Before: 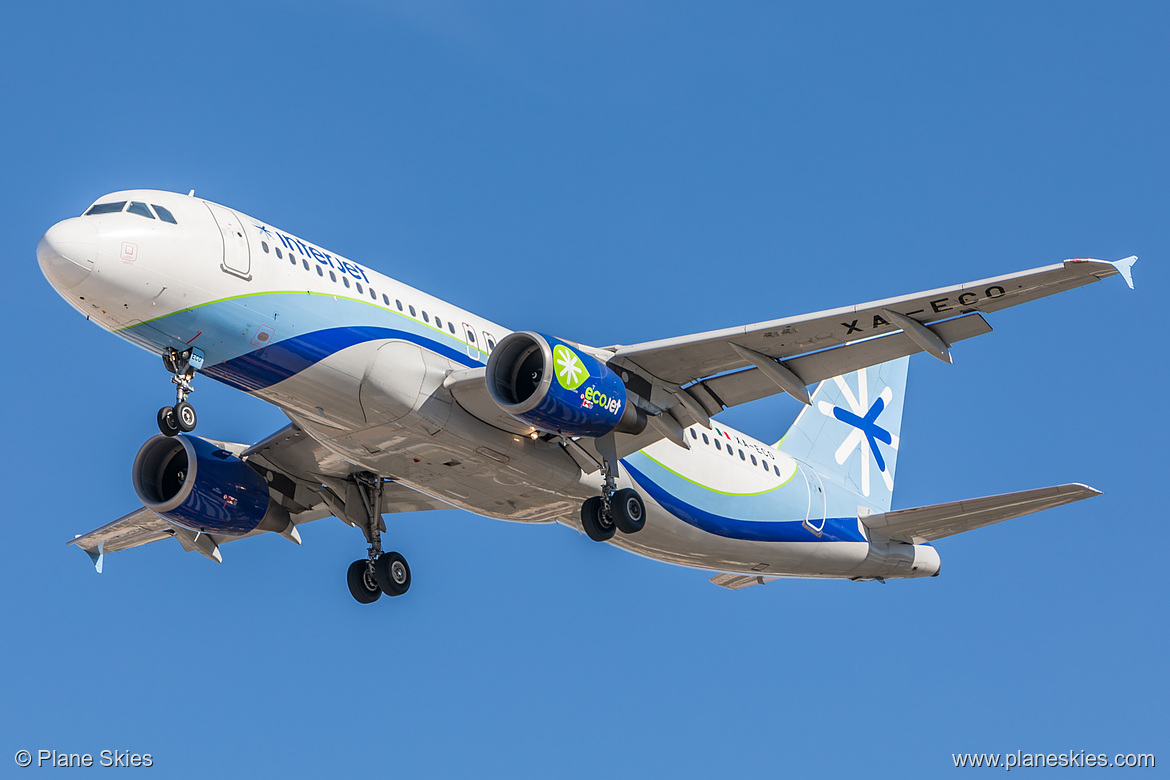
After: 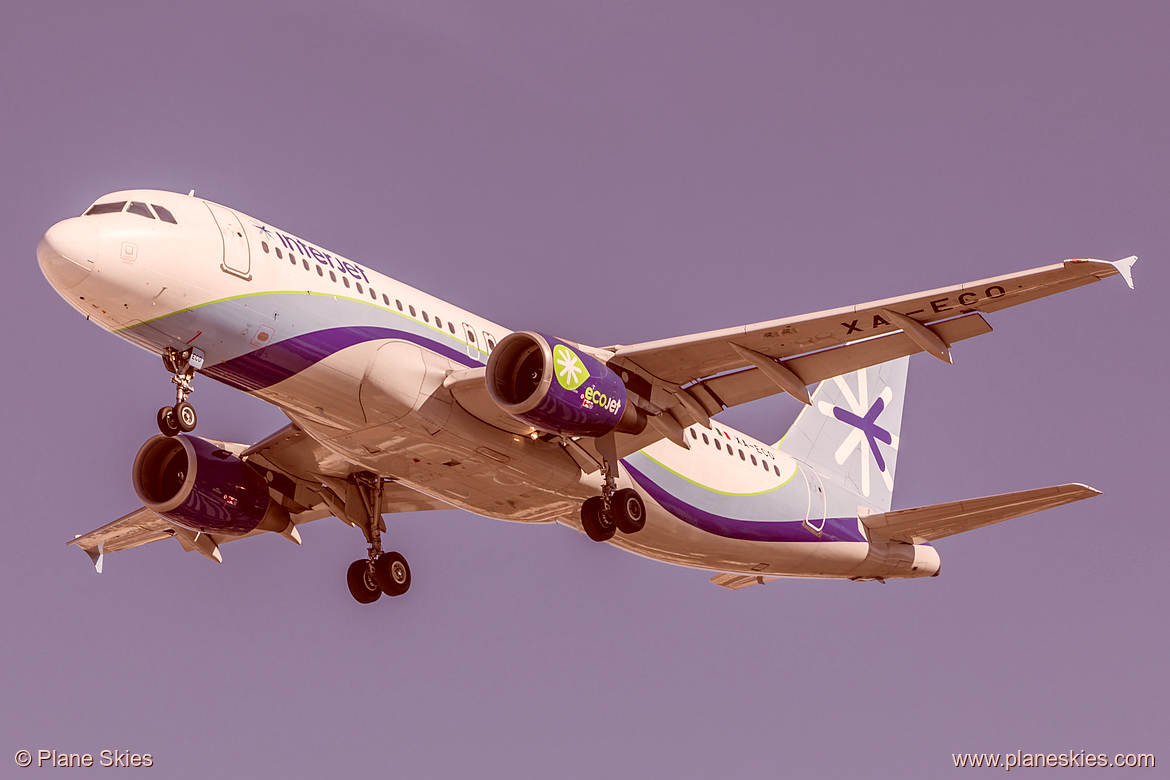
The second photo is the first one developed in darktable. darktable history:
color correction: highlights a* 9.06, highlights b* 9.09, shadows a* 39.35, shadows b* 39.34, saturation 0.767
